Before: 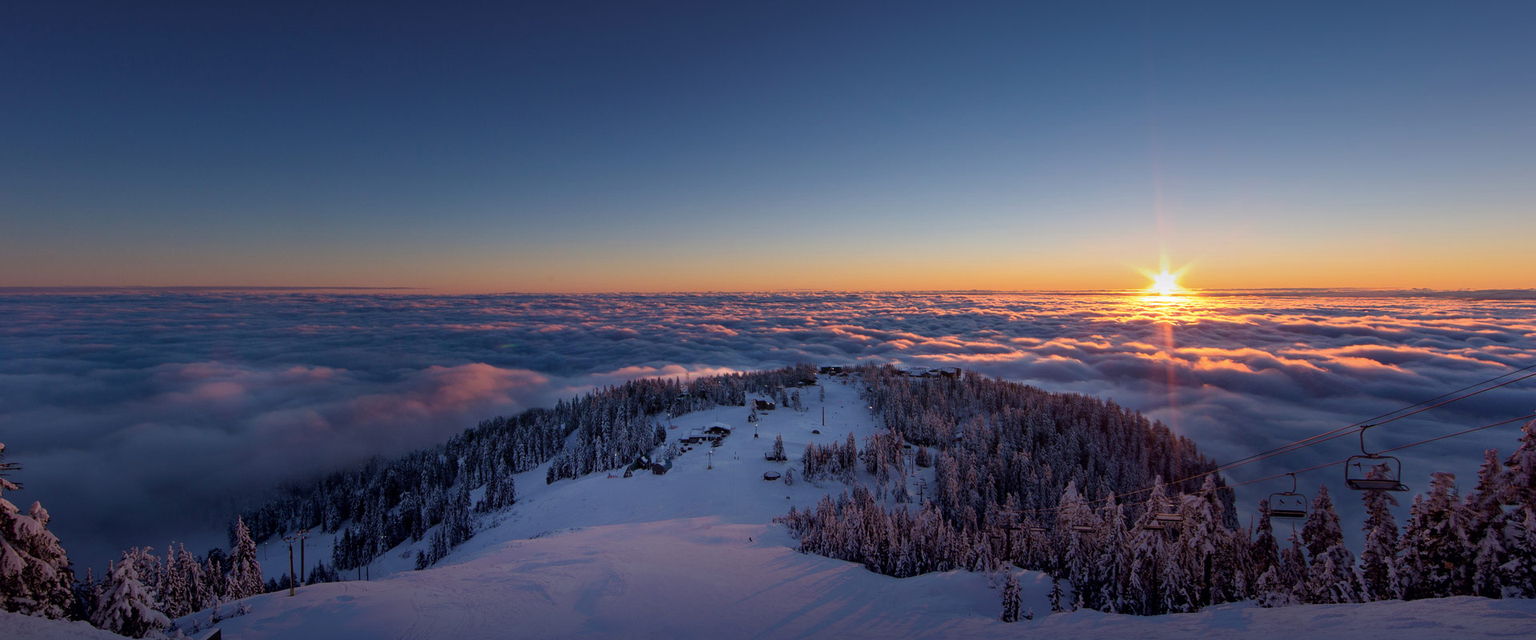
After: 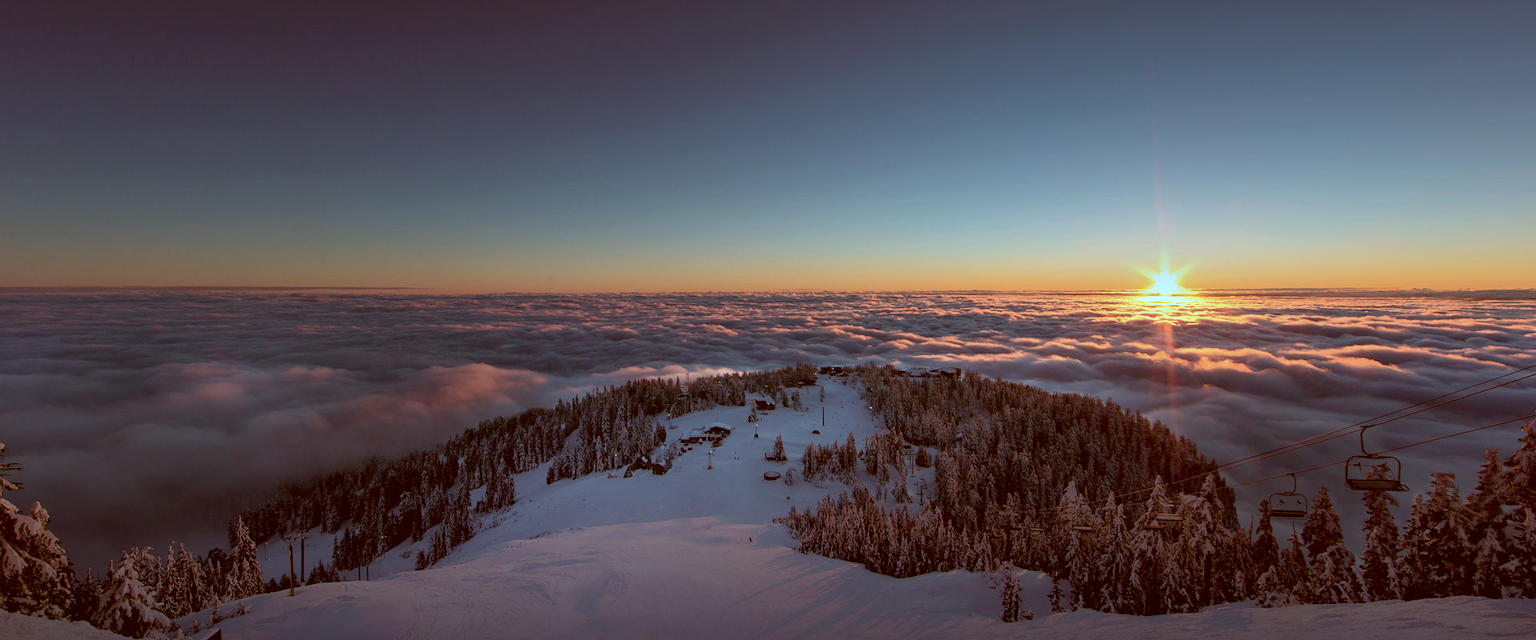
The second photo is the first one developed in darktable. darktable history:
color correction: highlights a* -14.62, highlights b* -16.22, shadows a* 10.12, shadows b* 29.4
color balance rgb: on, module defaults
